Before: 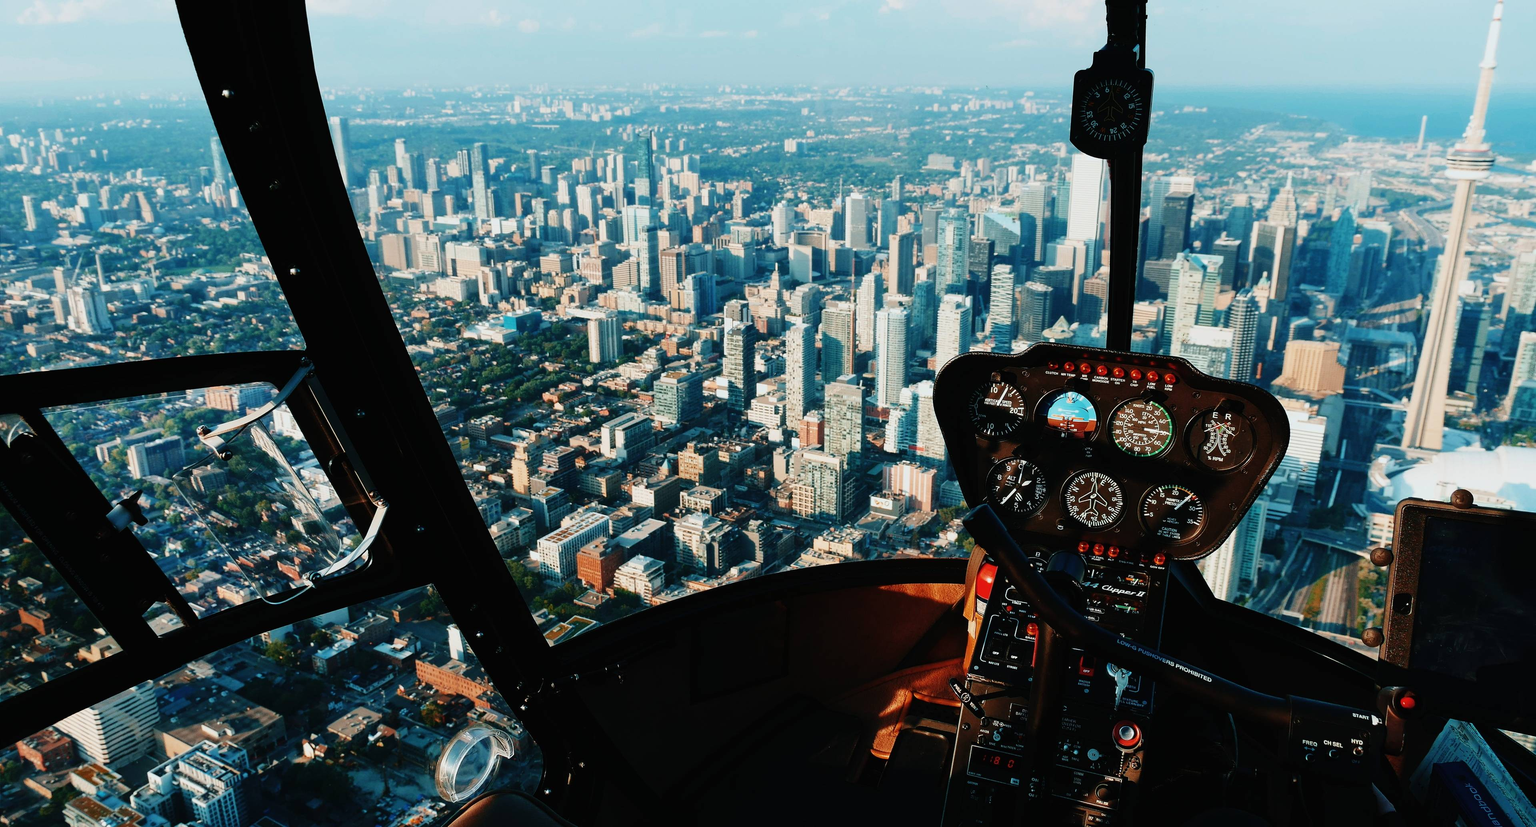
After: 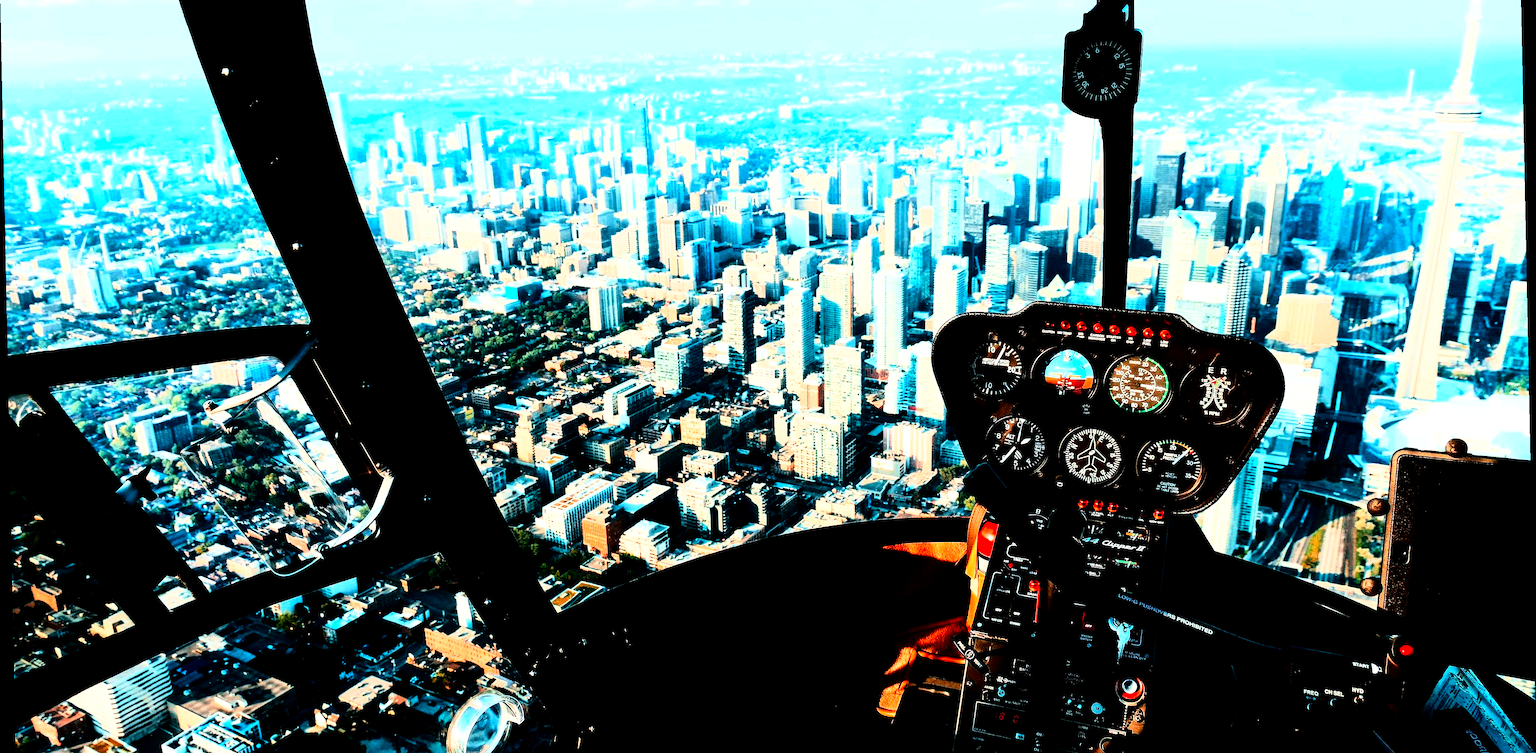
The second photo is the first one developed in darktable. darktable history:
color balance: contrast 10%
rotate and perspective: rotation -1.17°, automatic cropping off
rgb curve: curves: ch0 [(0, 0) (0.21, 0.15) (0.24, 0.21) (0.5, 0.75) (0.75, 0.96) (0.89, 0.99) (1, 1)]; ch1 [(0, 0.02) (0.21, 0.13) (0.25, 0.2) (0.5, 0.67) (0.75, 0.9) (0.89, 0.97) (1, 1)]; ch2 [(0, 0.02) (0.21, 0.13) (0.25, 0.2) (0.5, 0.67) (0.75, 0.9) (0.89, 0.97) (1, 1)], compensate middle gray true
exposure: black level correction 0.012, exposure 0.7 EV, compensate exposure bias true, compensate highlight preservation false
crop and rotate: top 5.609%, bottom 5.609%
